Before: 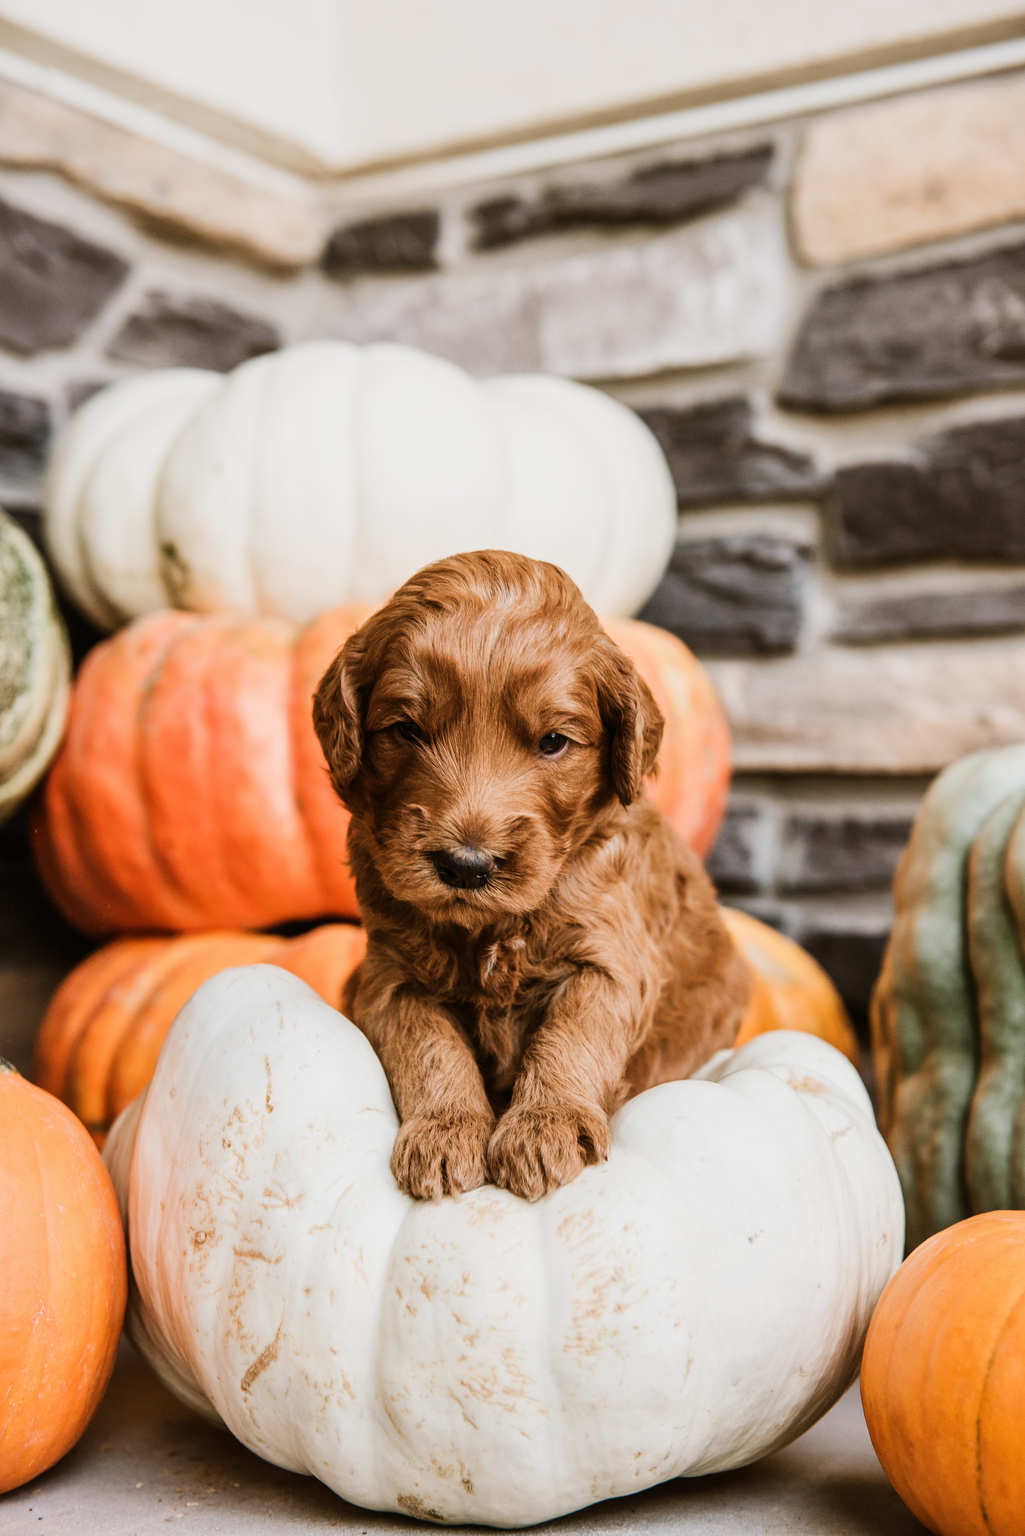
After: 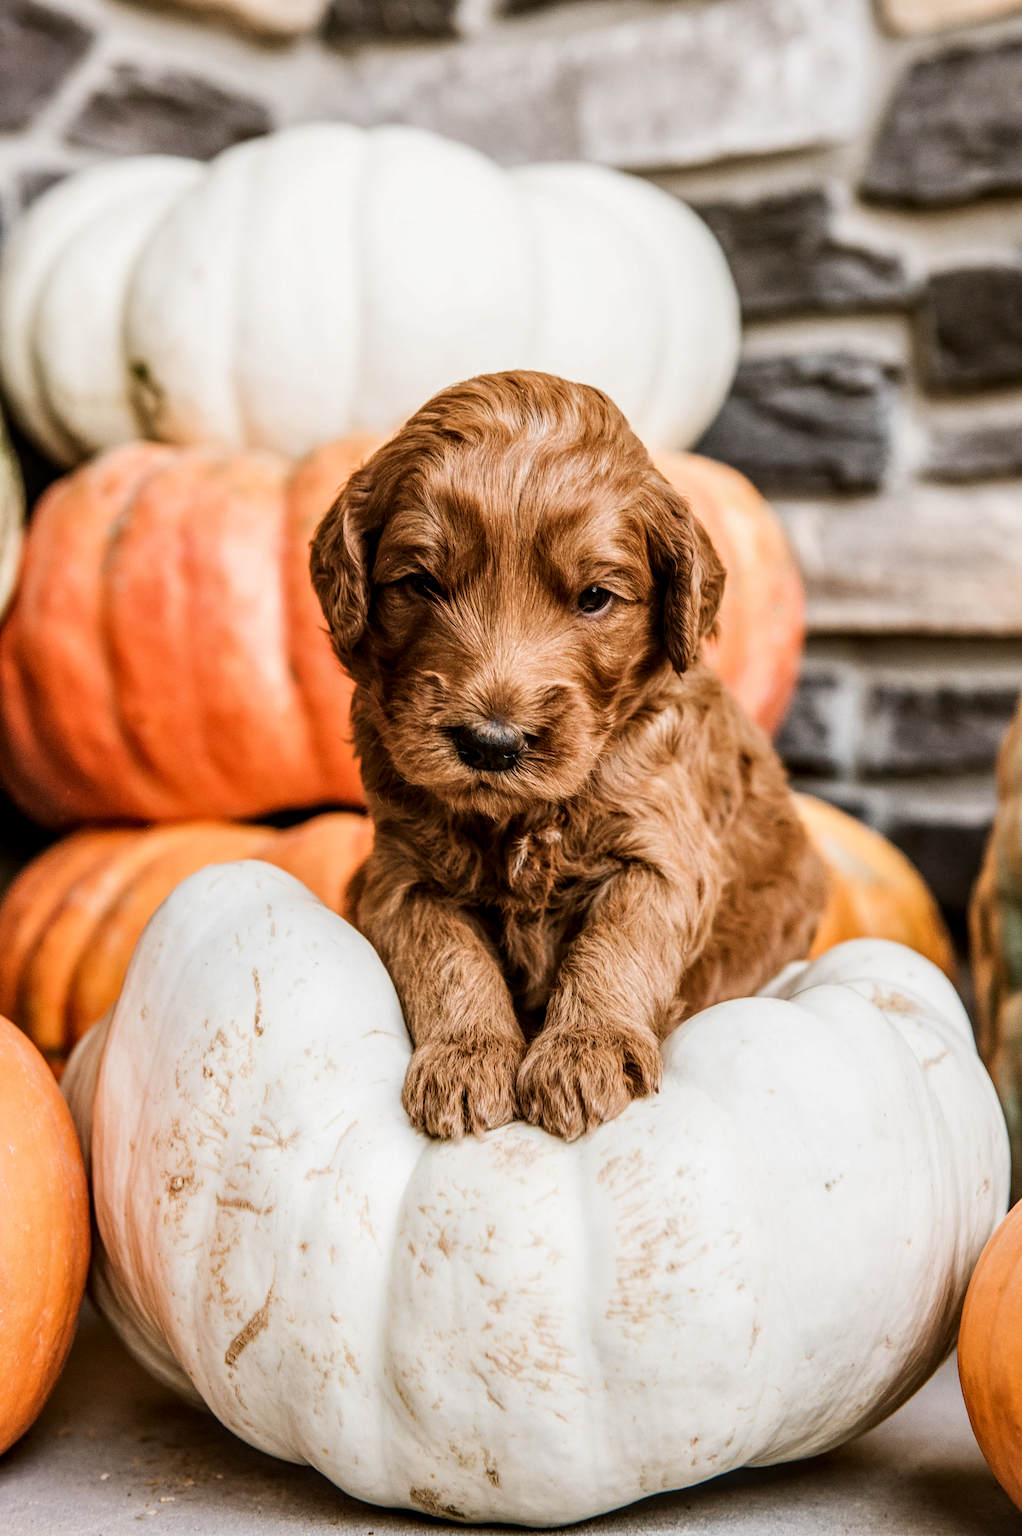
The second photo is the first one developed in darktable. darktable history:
crop and rotate: left 4.991%, top 15.426%, right 10.651%
local contrast: highlights 61%, detail 143%, midtone range 0.424
